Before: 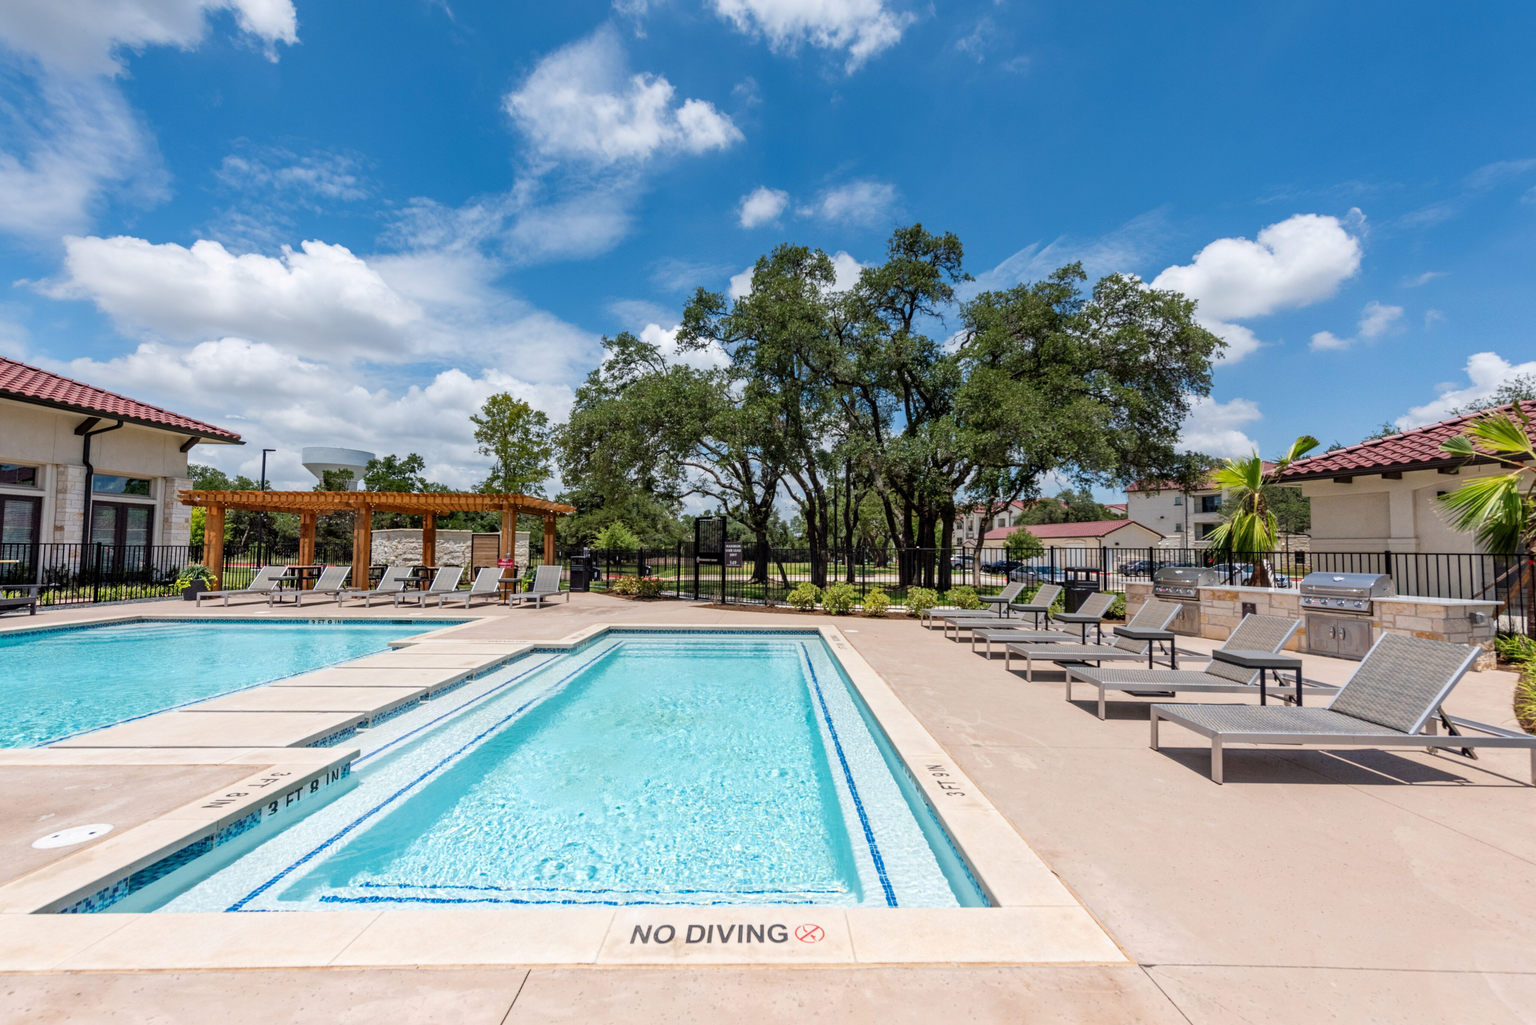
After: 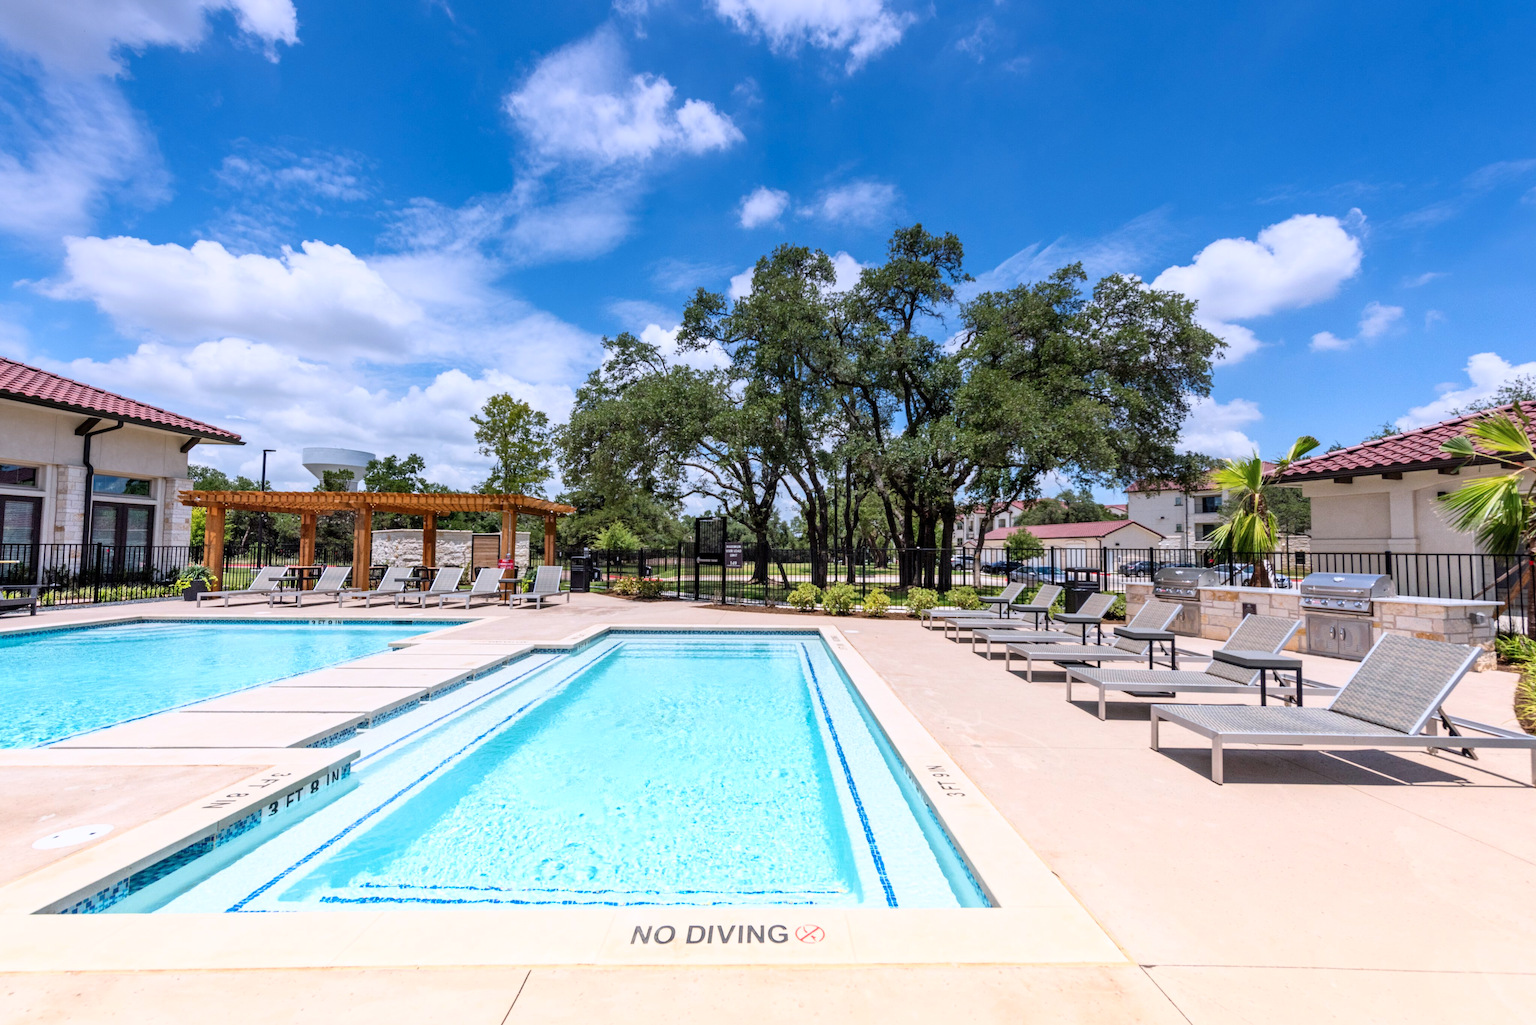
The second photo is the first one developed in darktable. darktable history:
base curve: curves: ch0 [(0, 0) (0.557, 0.834) (1, 1)]
graduated density: hue 238.83°, saturation 50%
